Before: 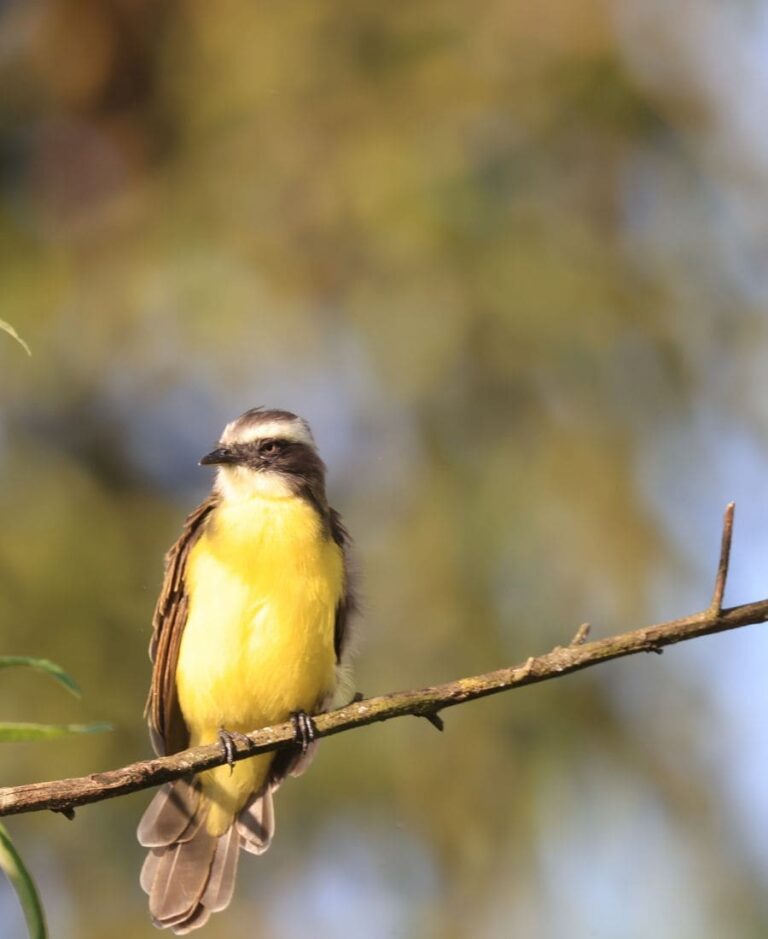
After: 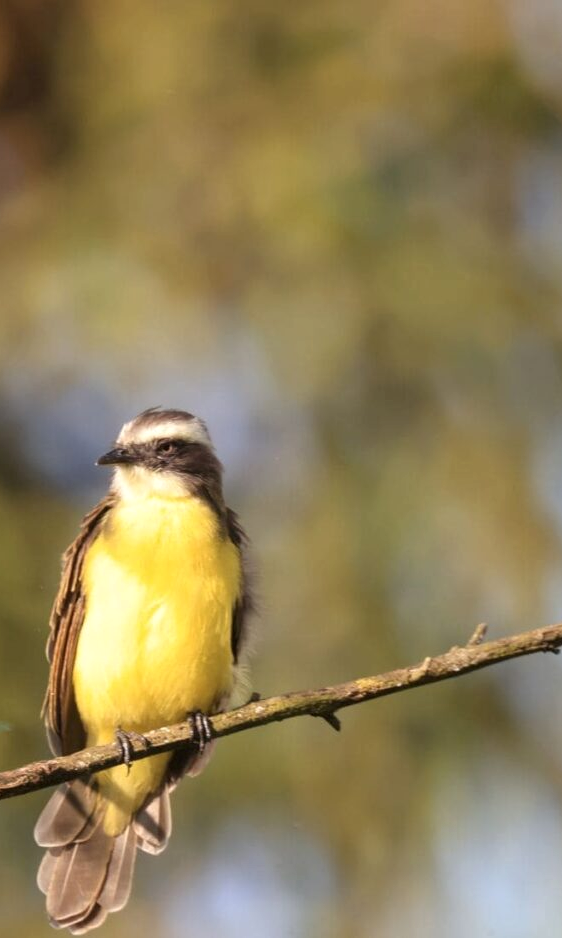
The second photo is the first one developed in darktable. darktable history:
local contrast: highlights 100%, shadows 100%, detail 120%, midtone range 0.2
crop: left 13.443%, right 13.31%
